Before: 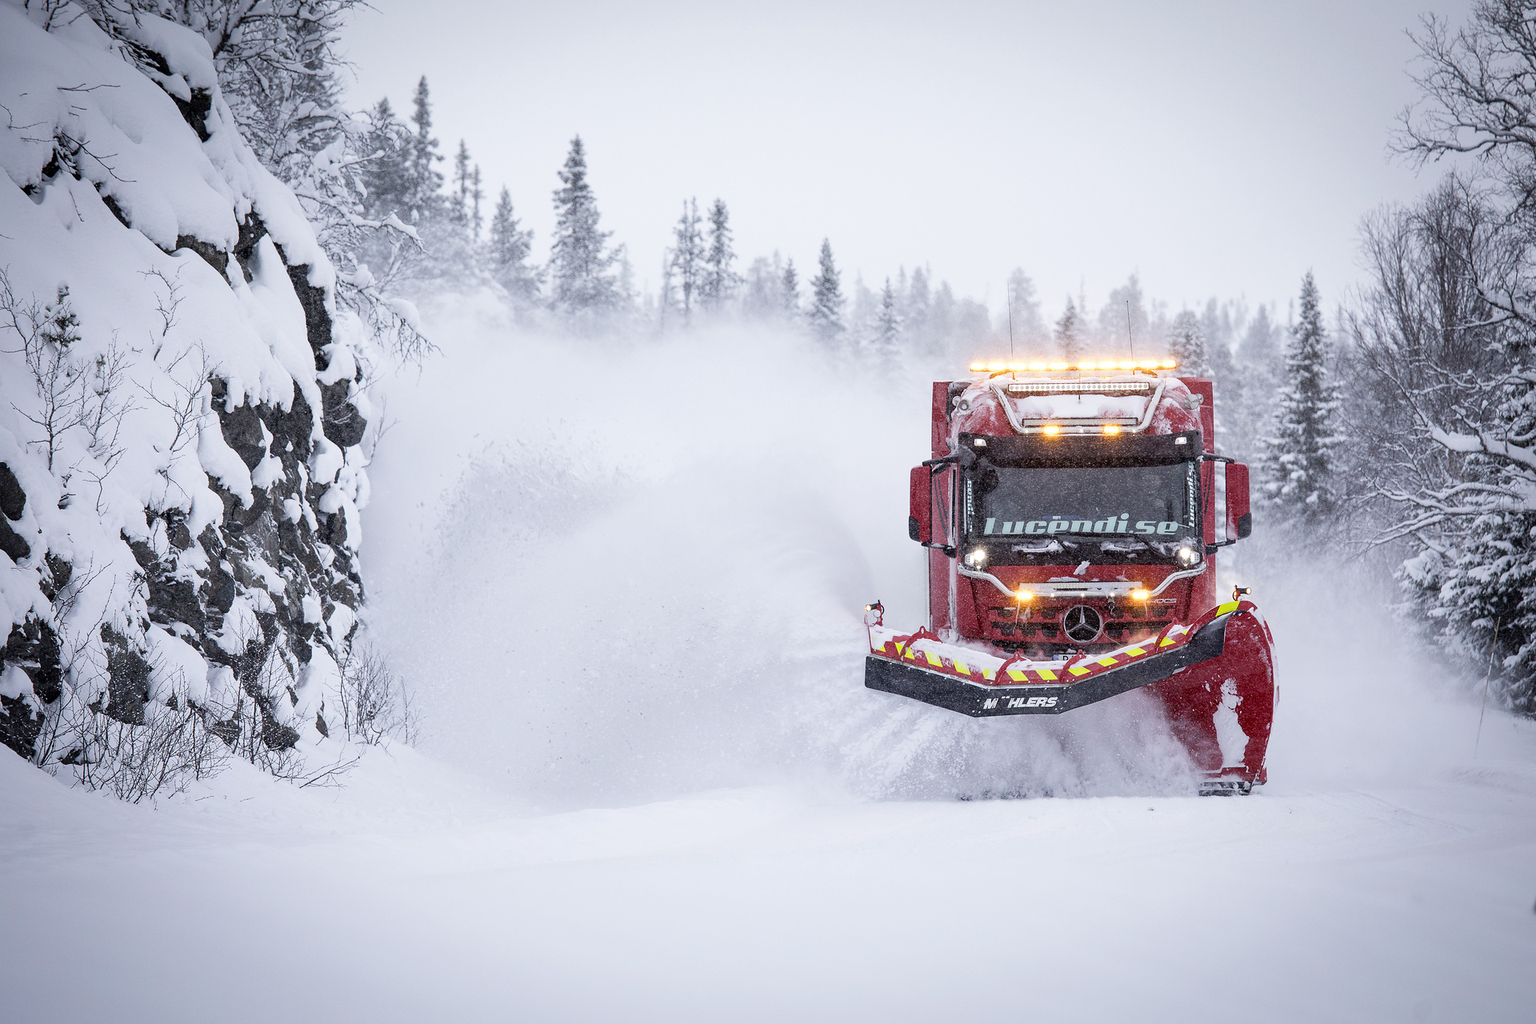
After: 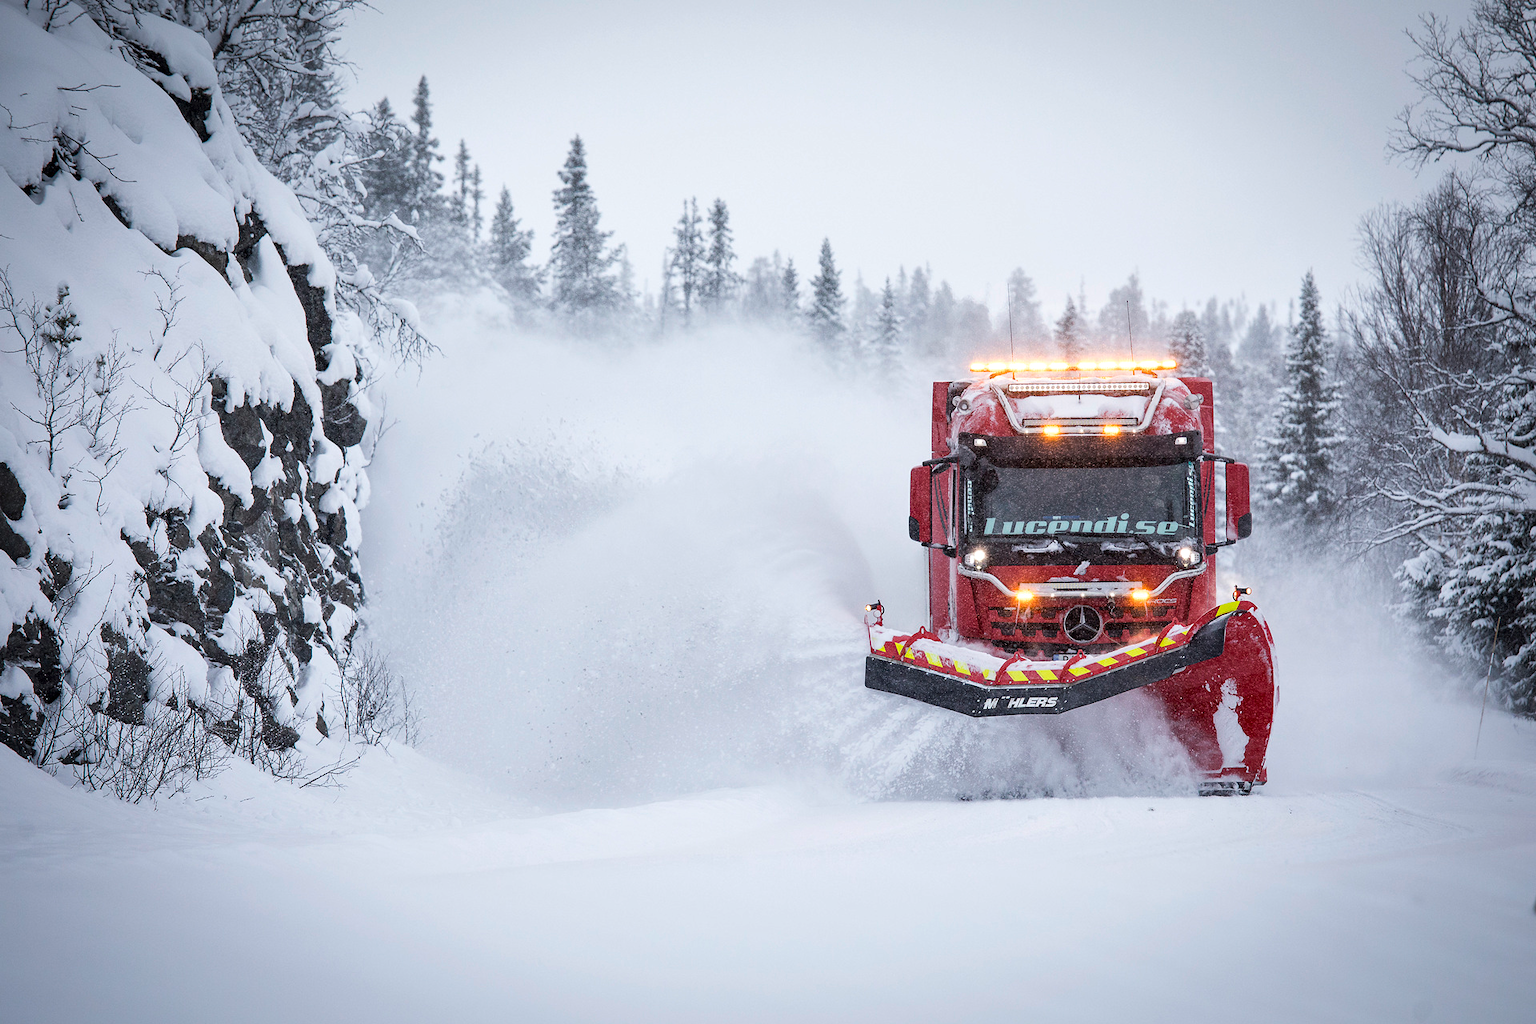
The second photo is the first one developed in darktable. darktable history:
local contrast: mode bilateral grid, contrast 19, coarseness 50, detail 119%, midtone range 0.2
